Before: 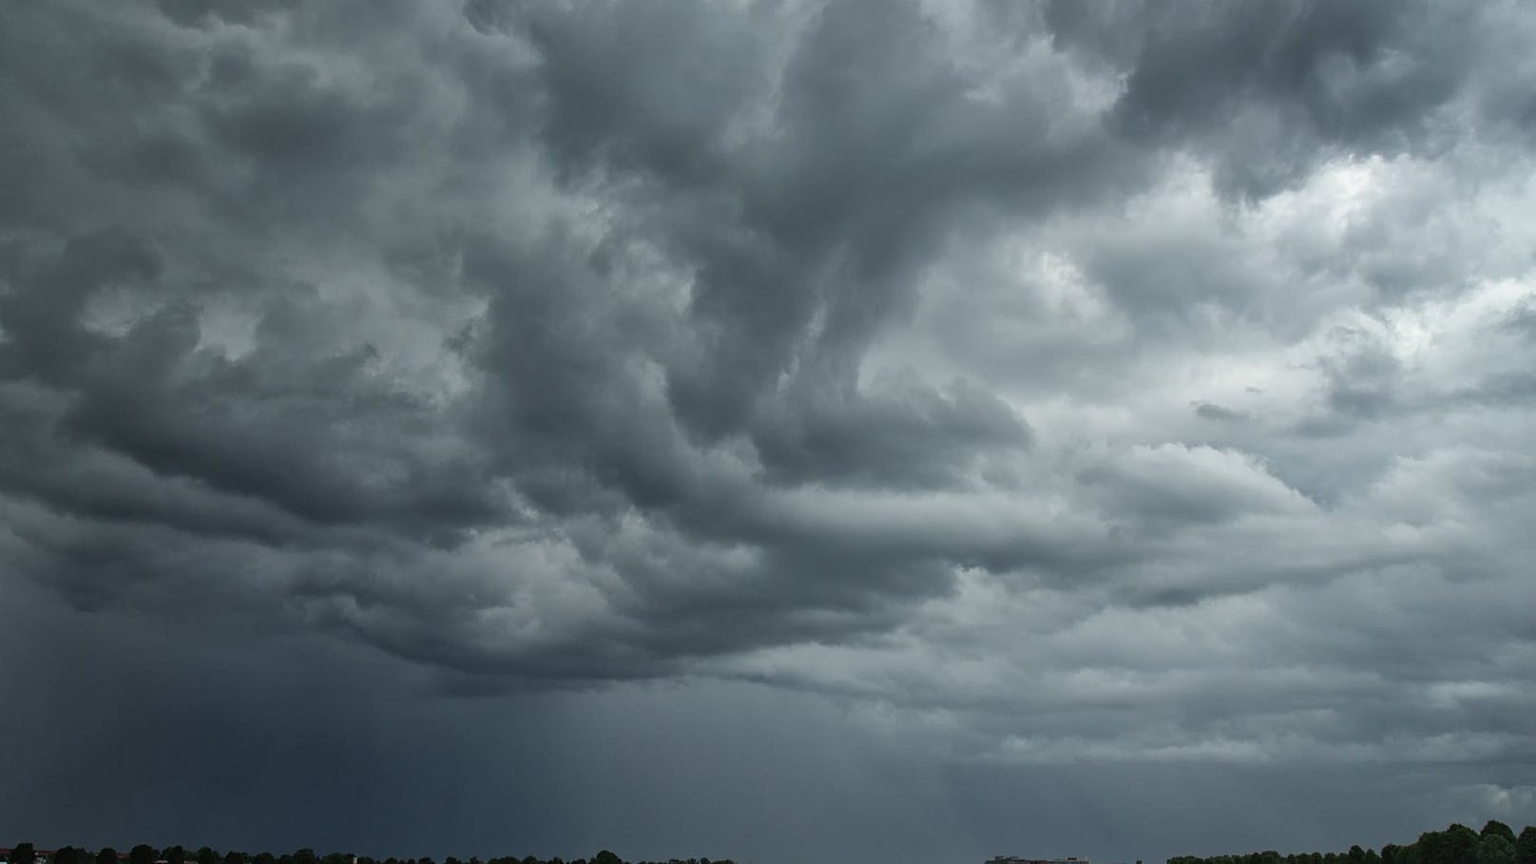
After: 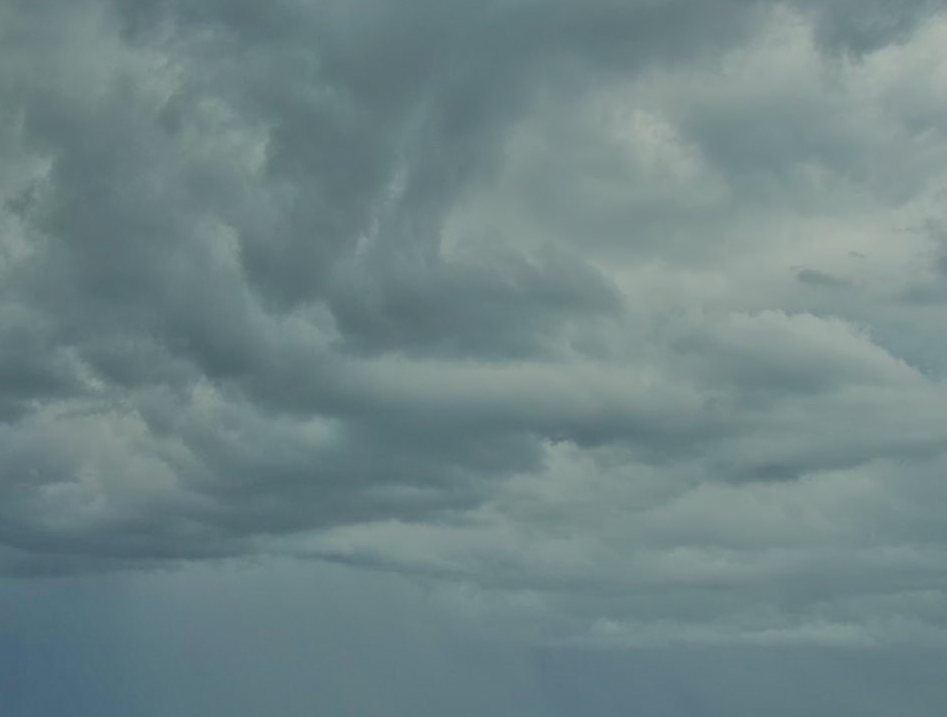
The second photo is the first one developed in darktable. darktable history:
crop and rotate: left 28.634%, top 17.256%, right 12.758%, bottom 3.826%
tone equalizer: -7 EV 0.159 EV, -6 EV 0.63 EV, -5 EV 1.14 EV, -4 EV 1.34 EV, -3 EV 1.14 EV, -2 EV 0.6 EV, -1 EV 0.157 EV
color correction: highlights a* -4.55, highlights b* 5.05, saturation 0.956
color balance rgb: perceptual saturation grading › global saturation 0.648%, global vibrance 23.915%, contrast -25.104%
filmic rgb: middle gray luminance 18.37%, black relative exposure -10.47 EV, white relative exposure 3.41 EV, target black luminance 0%, hardness 6.01, latitude 98.28%, contrast 0.839, shadows ↔ highlights balance 0.614%, color science v4 (2020), contrast in shadows soft, contrast in highlights soft
